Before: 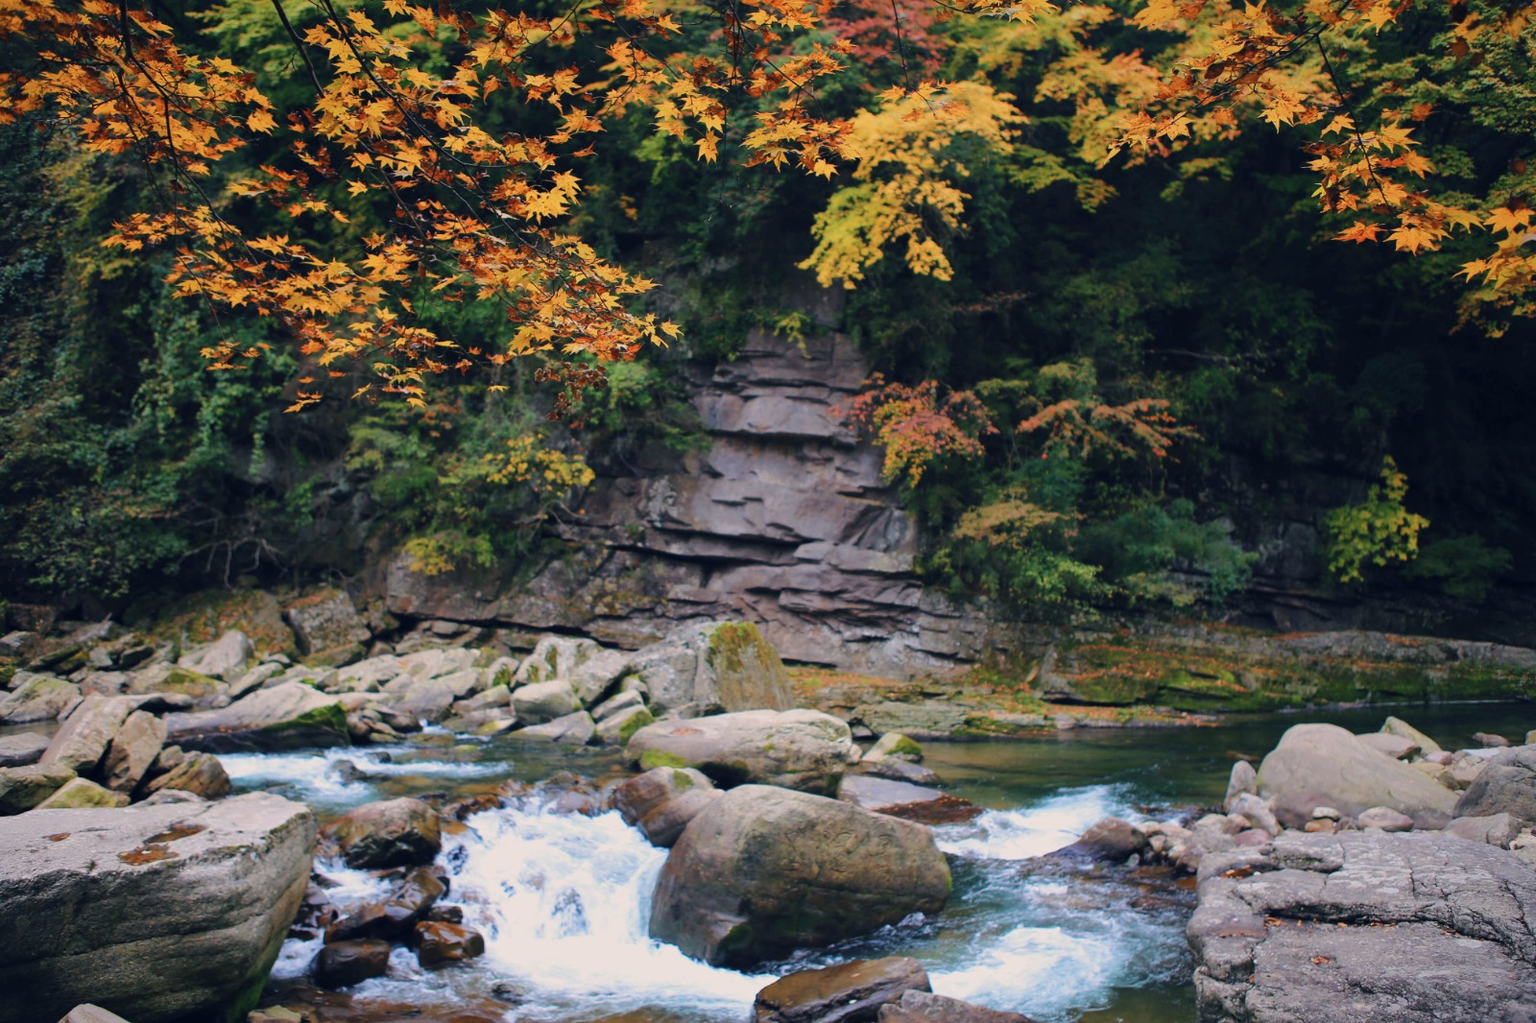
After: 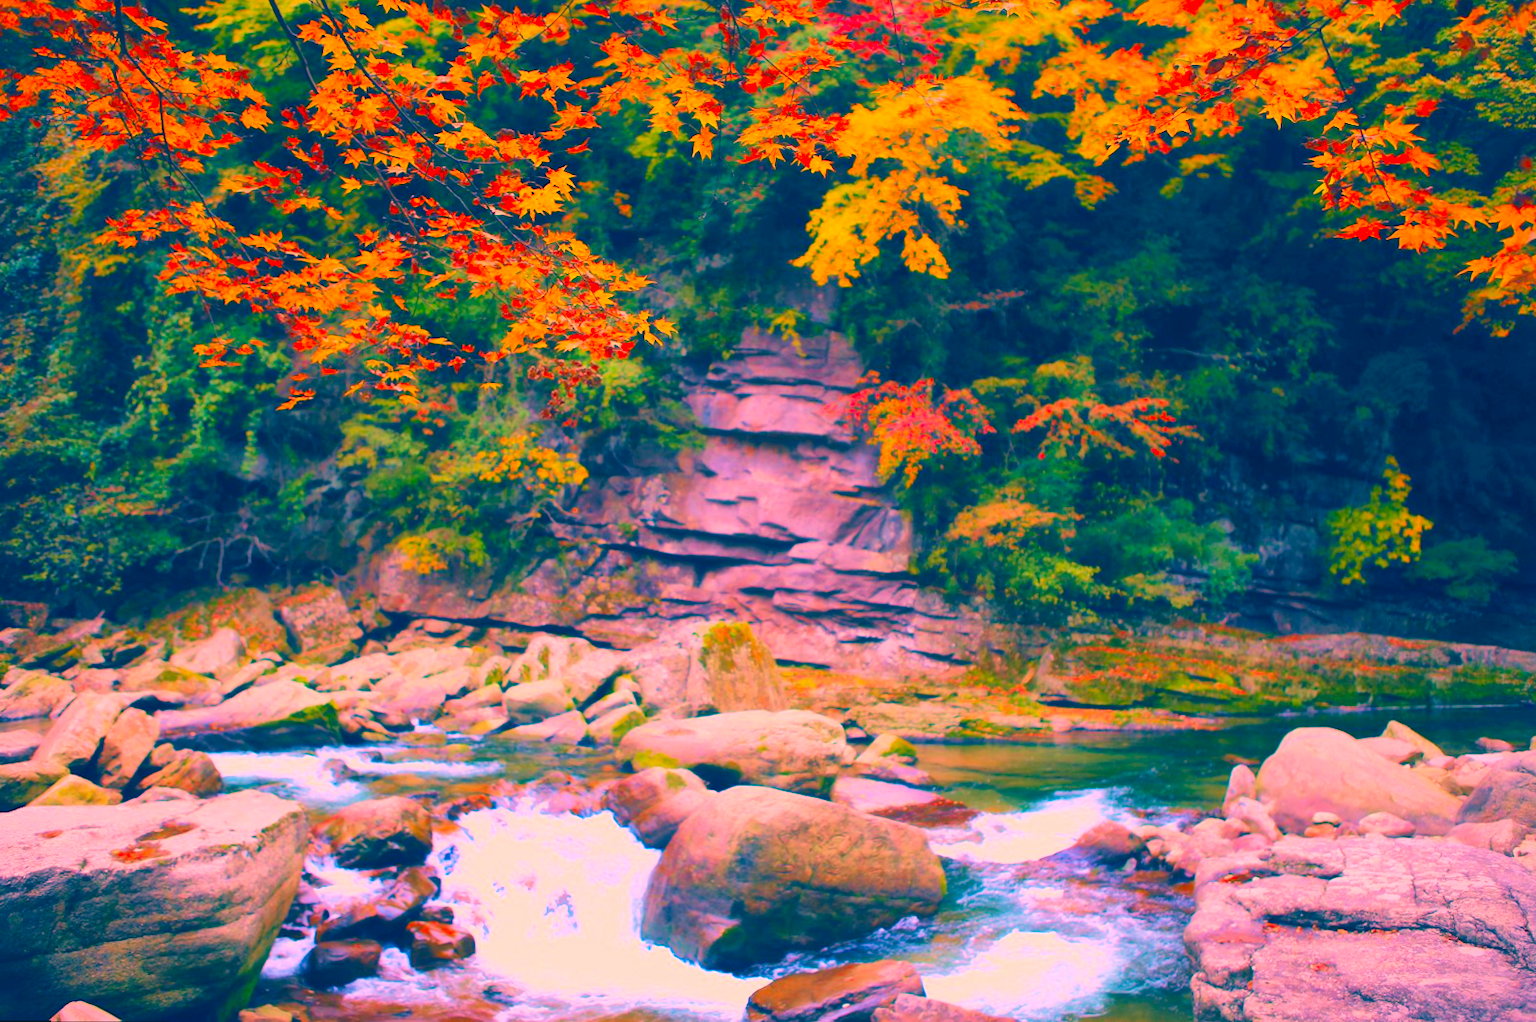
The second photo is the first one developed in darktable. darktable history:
exposure: black level correction -0.002, exposure 1.35 EV, compensate highlight preservation false
rotate and perspective: rotation 0.192°, lens shift (horizontal) -0.015, crop left 0.005, crop right 0.996, crop top 0.006, crop bottom 0.99
global tonemap: drago (1, 100), detail 1
color balance rgb: perceptual saturation grading › global saturation 20%, perceptual saturation grading › highlights -25%, perceptual saturation grading › shadows 25%
white balance: red 1.127, blue 0.943
contrast equalizer: octaves 7, y [[0.502, 0.505, 0.512, 0.529, 0.564, 0.588], [0.5 ×6], [0.502, 0.505, 0.512, 0.529, 0.564, 0.588], [0, 0.001, 0.001, 0.004, 0.008, 0.011], [0, 0.001, 0.001, 0.004, 0.008, 0.011]], mix -1
velvia: strength 45%
color correction: highlights a* 17.03, highlights b* 0.205, shadows a* -15.38, shadows b* -14.56, saturation 1.5
